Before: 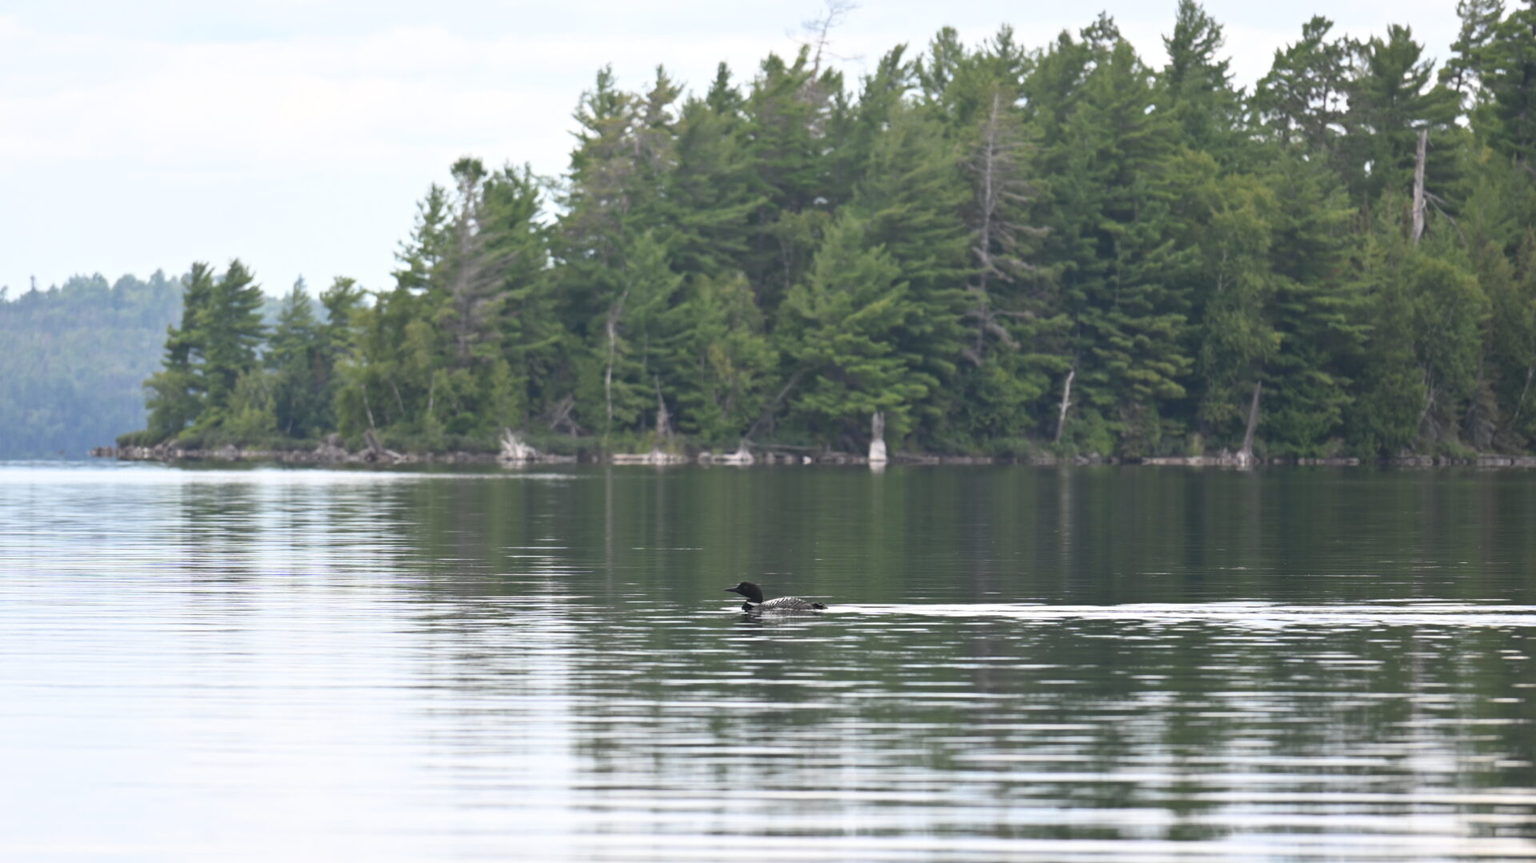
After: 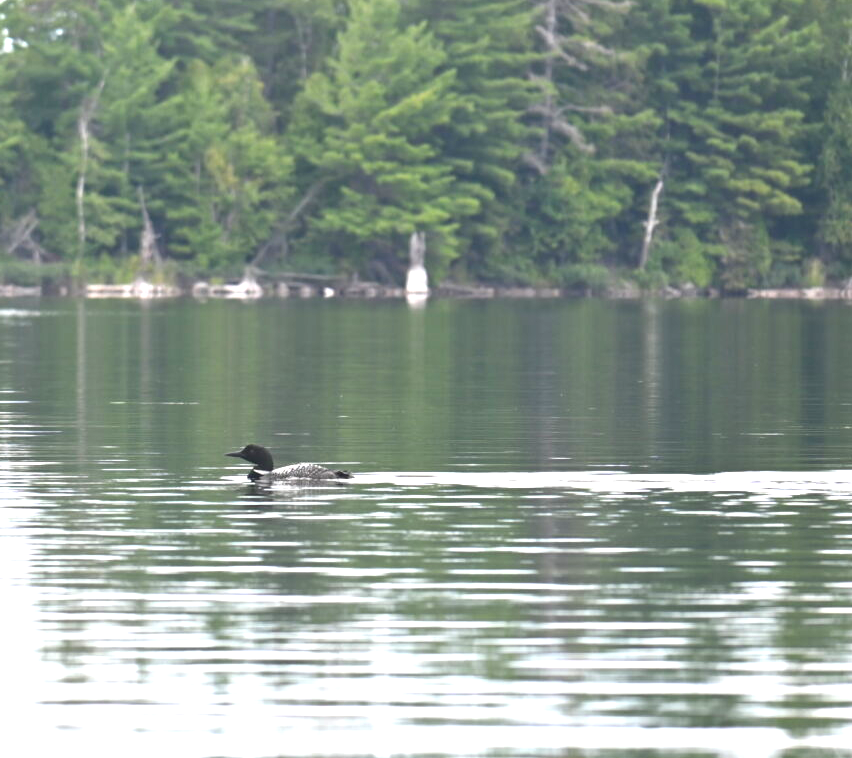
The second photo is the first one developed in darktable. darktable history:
exposure: black level correction 0, exposure 1.1 EV, compensate highlight preservation false
color balance: output saturation 110%
crop: left 35.432%, top 26.233%, right 20.145%, bottom 3.432%
